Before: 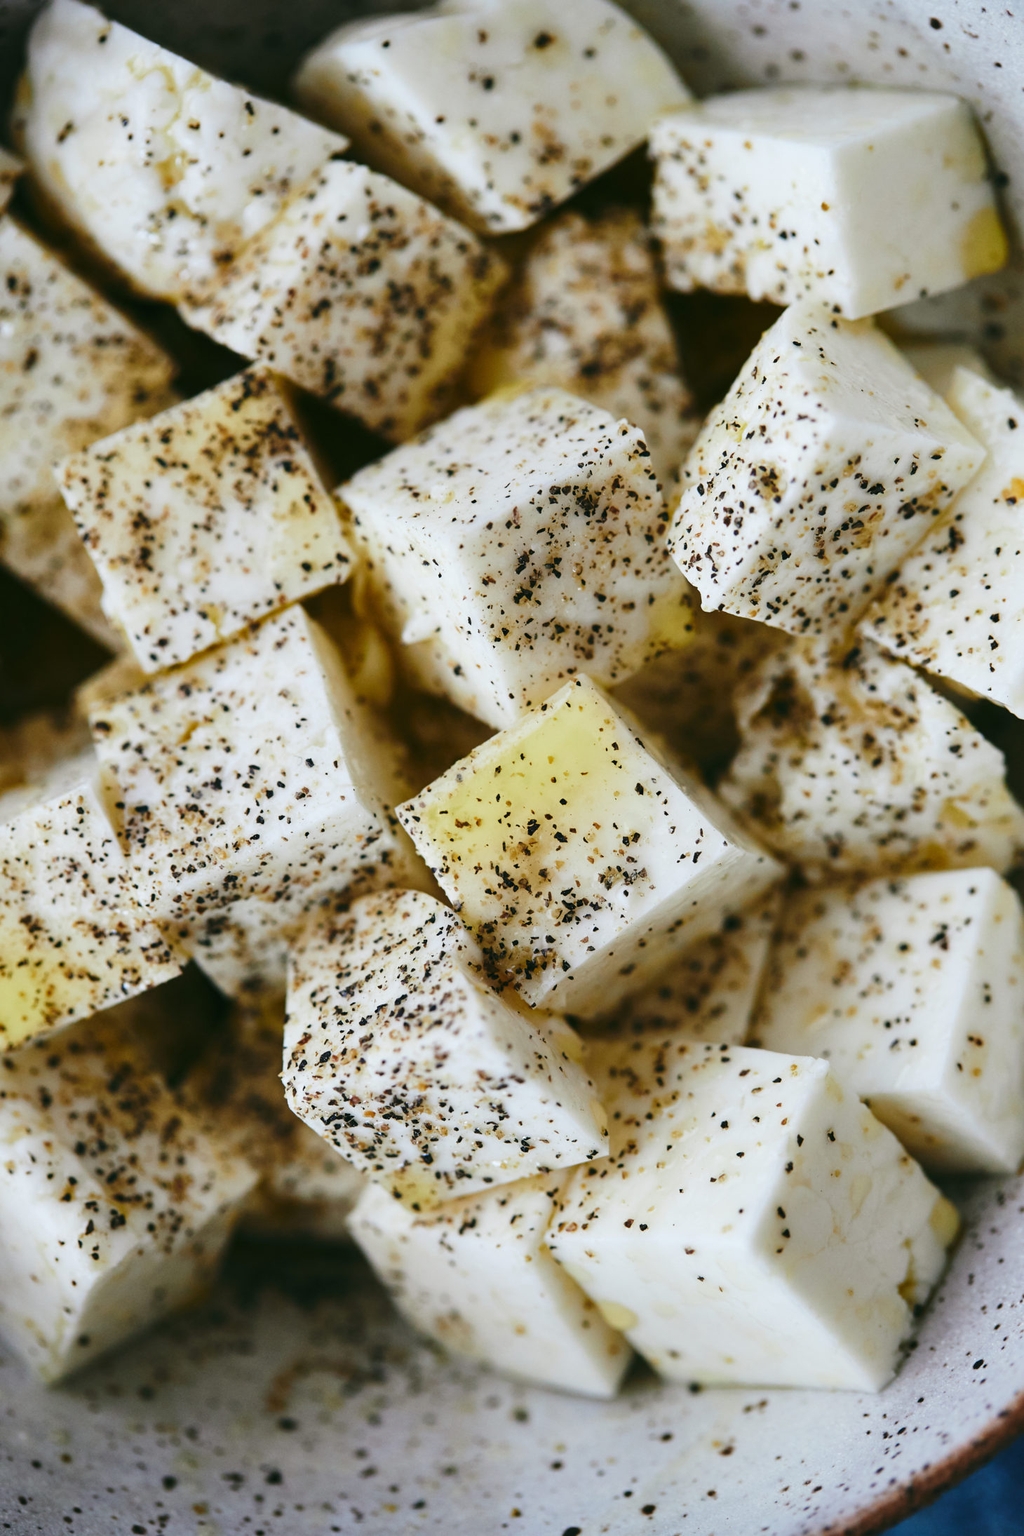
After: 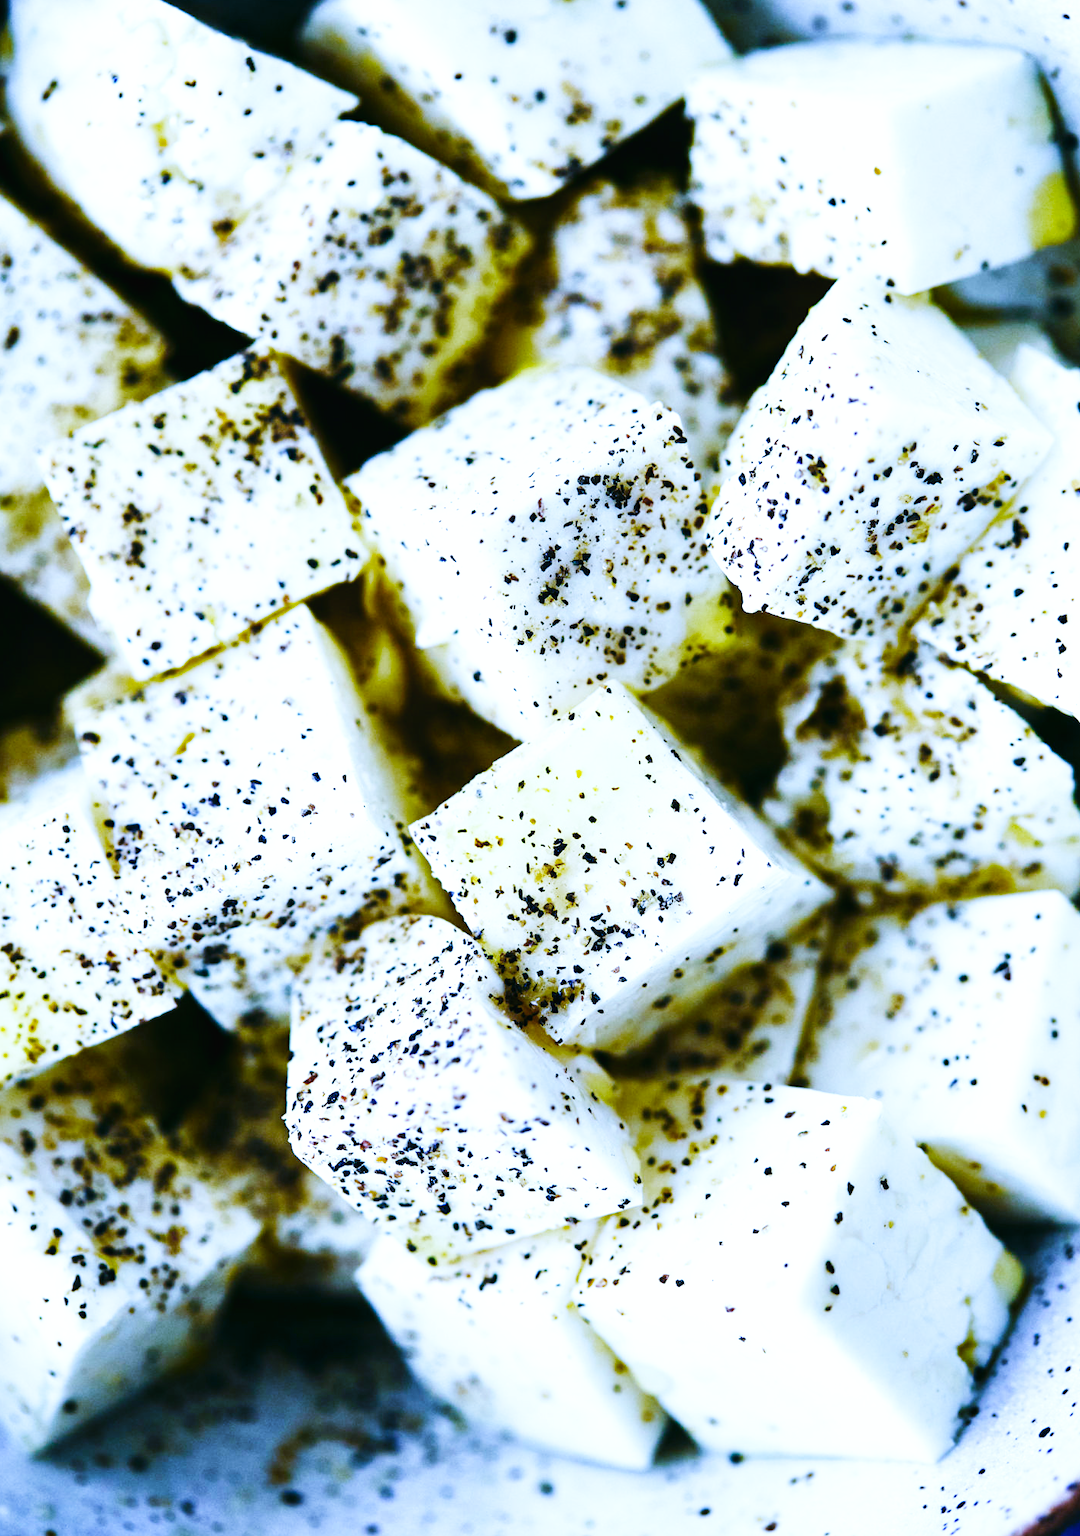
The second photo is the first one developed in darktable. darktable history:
base curve: curves: ch0 [(0, 0.003) (0.001, 0.002) (0.006, 0.004) (0.02, 0.022) (0.048, 0.086) (0.094, 0.234) (0.162, 0.431) (0.258, 0.629) (0.385, 0.8) (0.548, 0.918) (0.751, 0.988) (1, 1)], preserve colors none
crop: left 1.964%, top 3.251%, right 1.122%, bottom 4.933%
color balance rgb: shadows lift › luminance -20%, power › hue 72.24°, highlights gain › luminance 15%, global offset › hue 171.6°, perceptual saturation grading › highlights -15%, perceptual saturation grading › shadows 25%, global vibrance 30%, contrast 10%
white balance: red 0.766, blue 1.537
